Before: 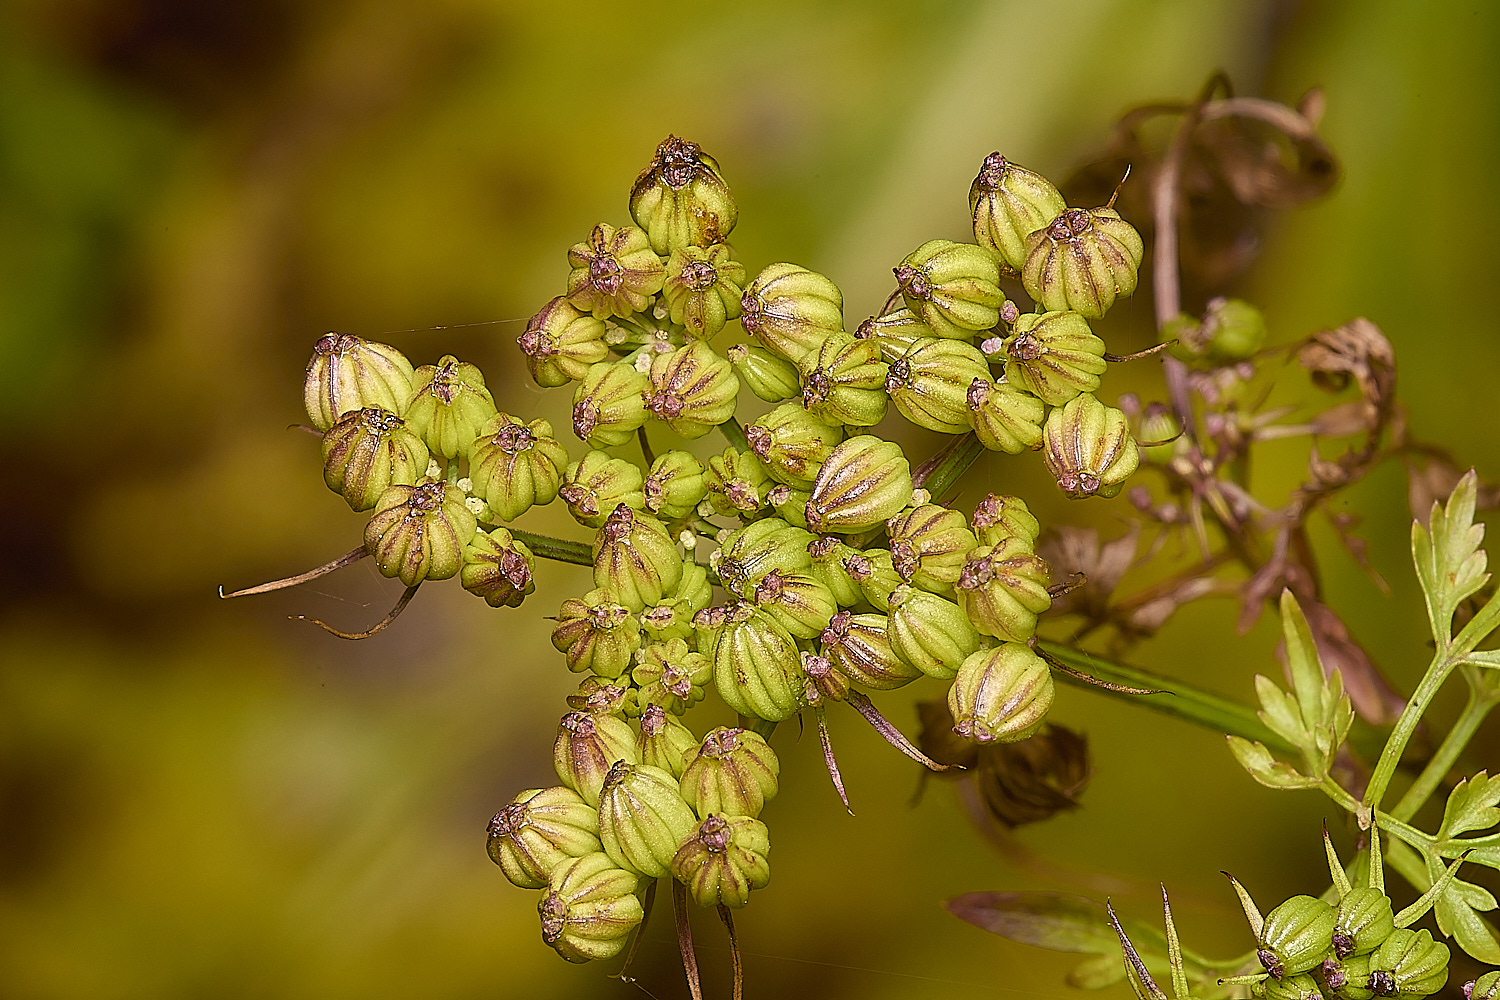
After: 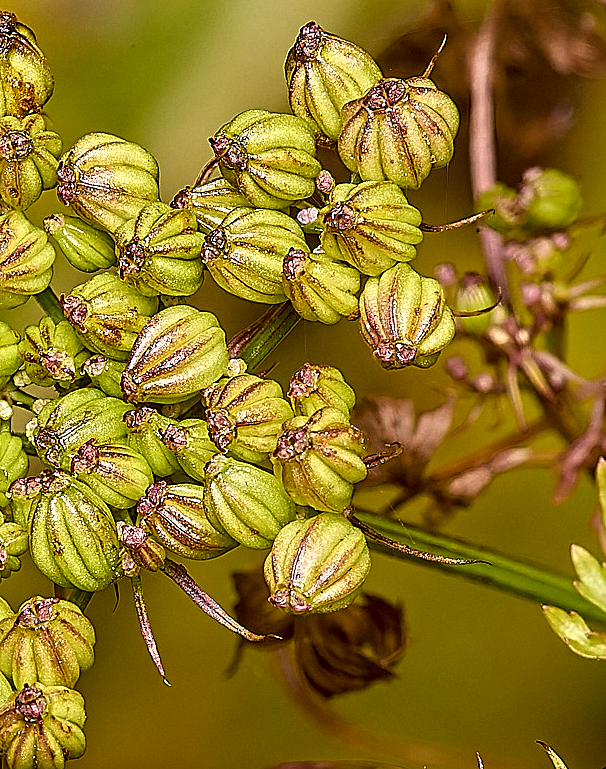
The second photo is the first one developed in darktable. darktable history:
crop: left 45.64%, top 13.066%, right 13.952%, bottom 9.989%
contrast equalizer: y [[0.5, 0.542, 0.583, 0.625, 0.667, 0.708], [0.5 ×6], [0.5 ×6], [0 ×6], [0 ×6]]
